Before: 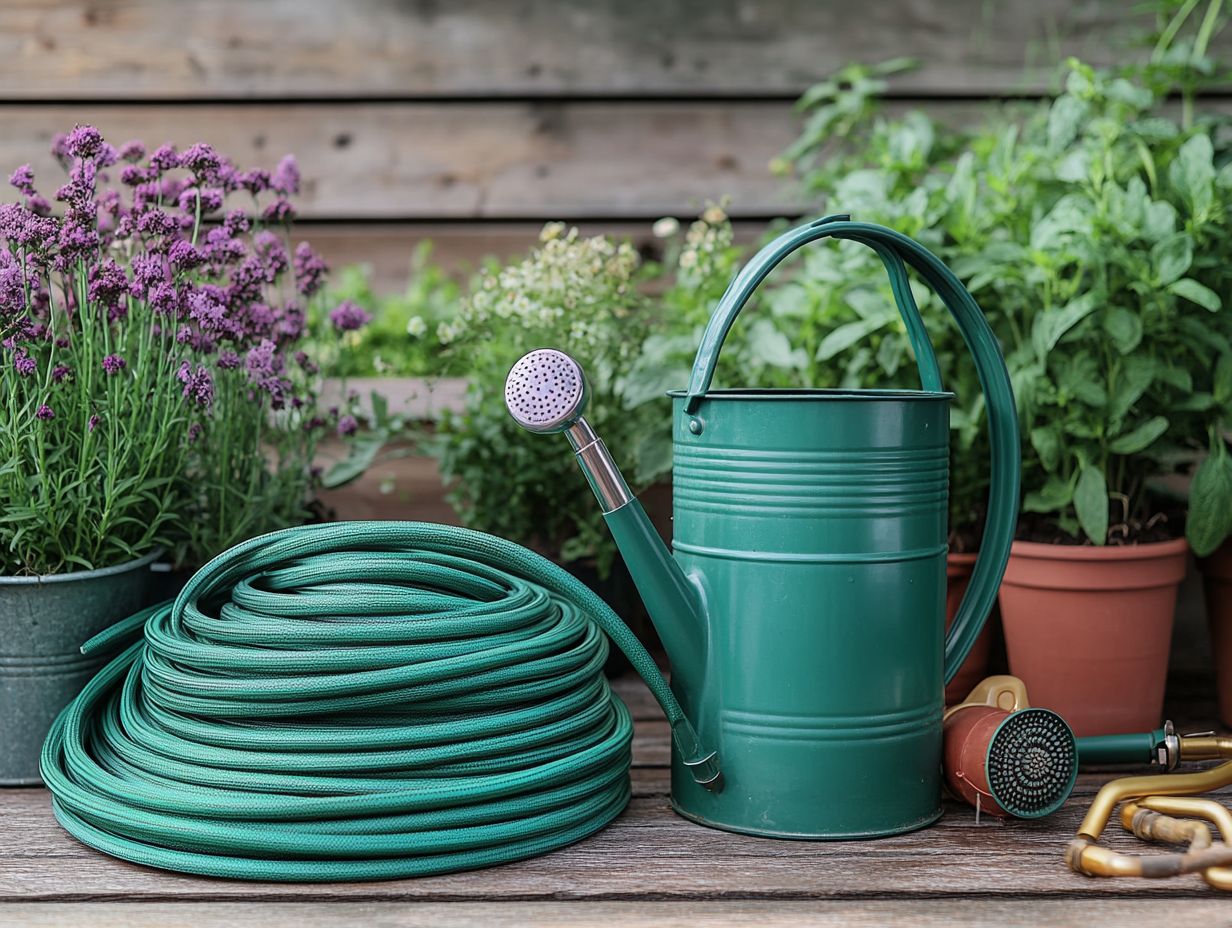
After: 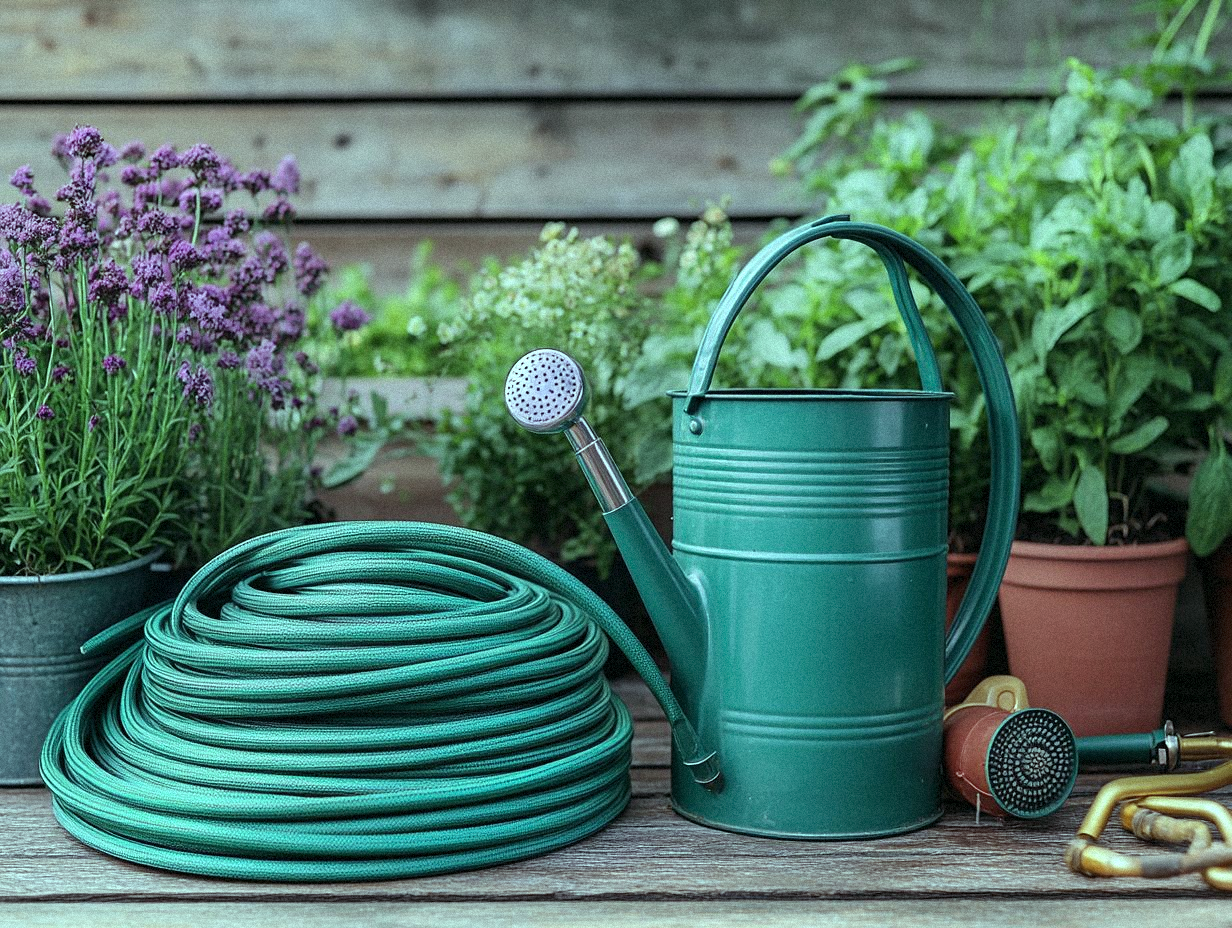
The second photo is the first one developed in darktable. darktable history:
color balance: mode lift, gamma, gain (sRGB), lift [0.997, 0.979, 1.021, 1.011], gamma [1, 1.084, 0.916, 0.998], gain [1, 0.87, 1.13, 1.101], contrast 4.55%, contrast fulcrum 38.24%, output saturation 104.09%
grain: mid-tones bias 0%
